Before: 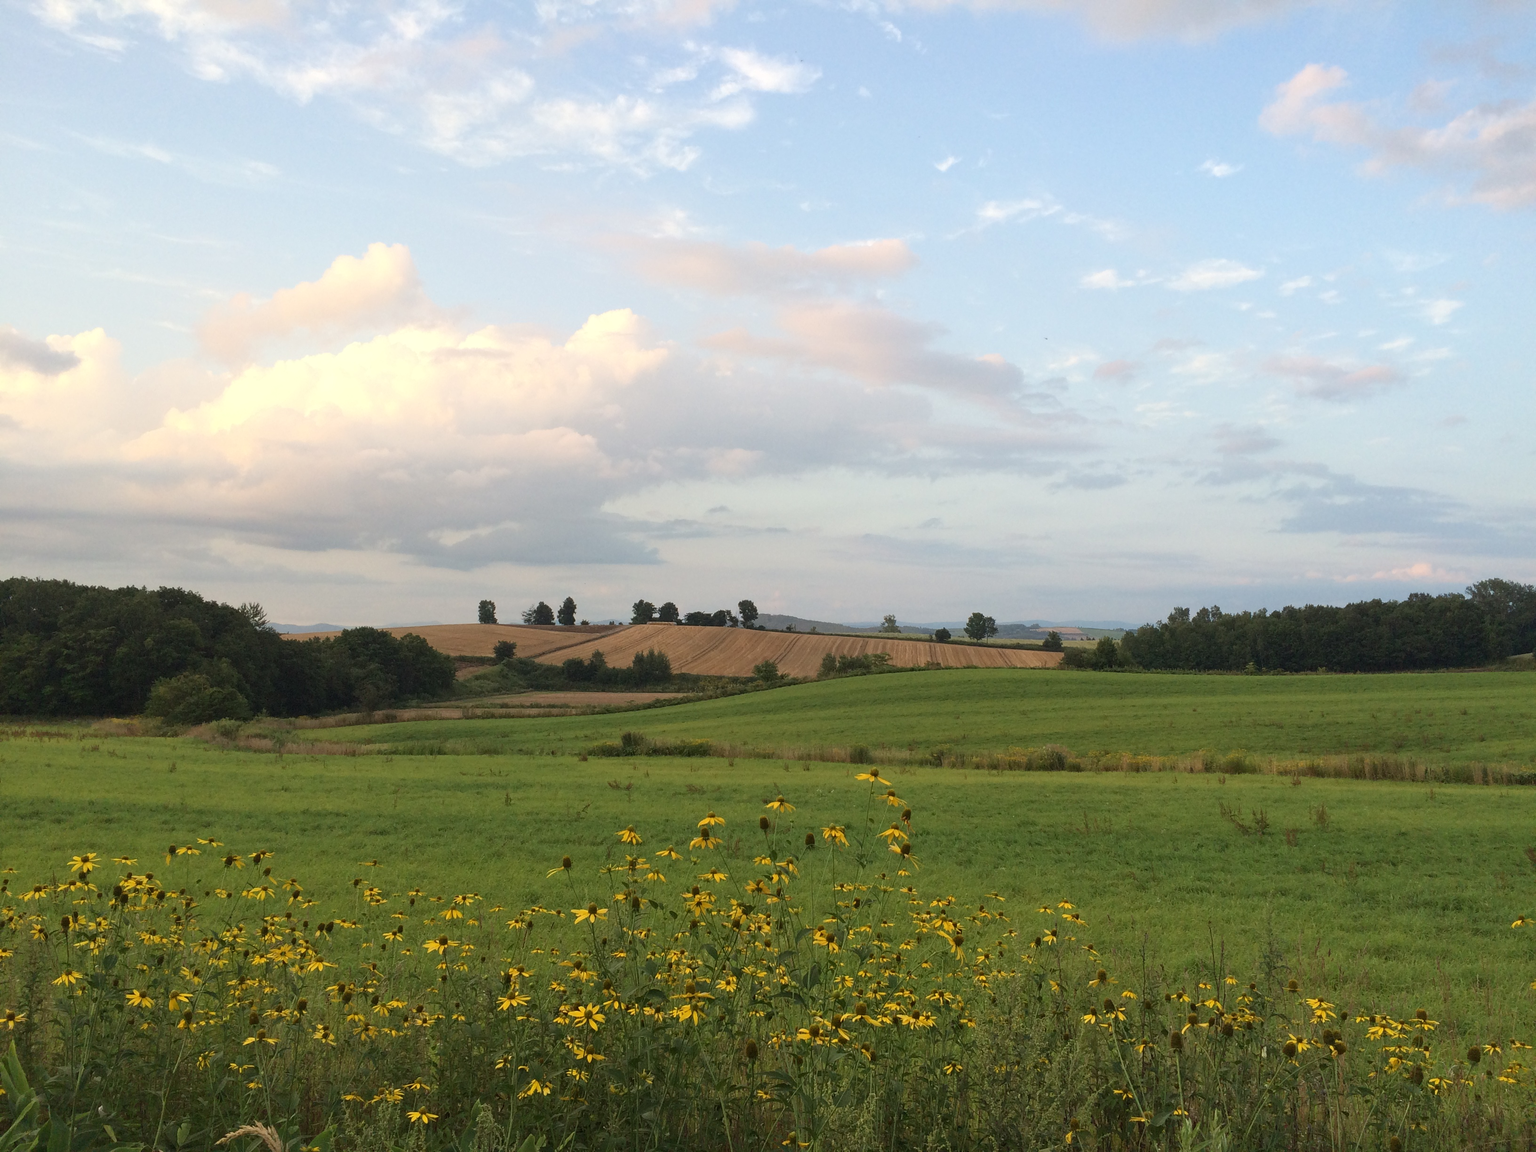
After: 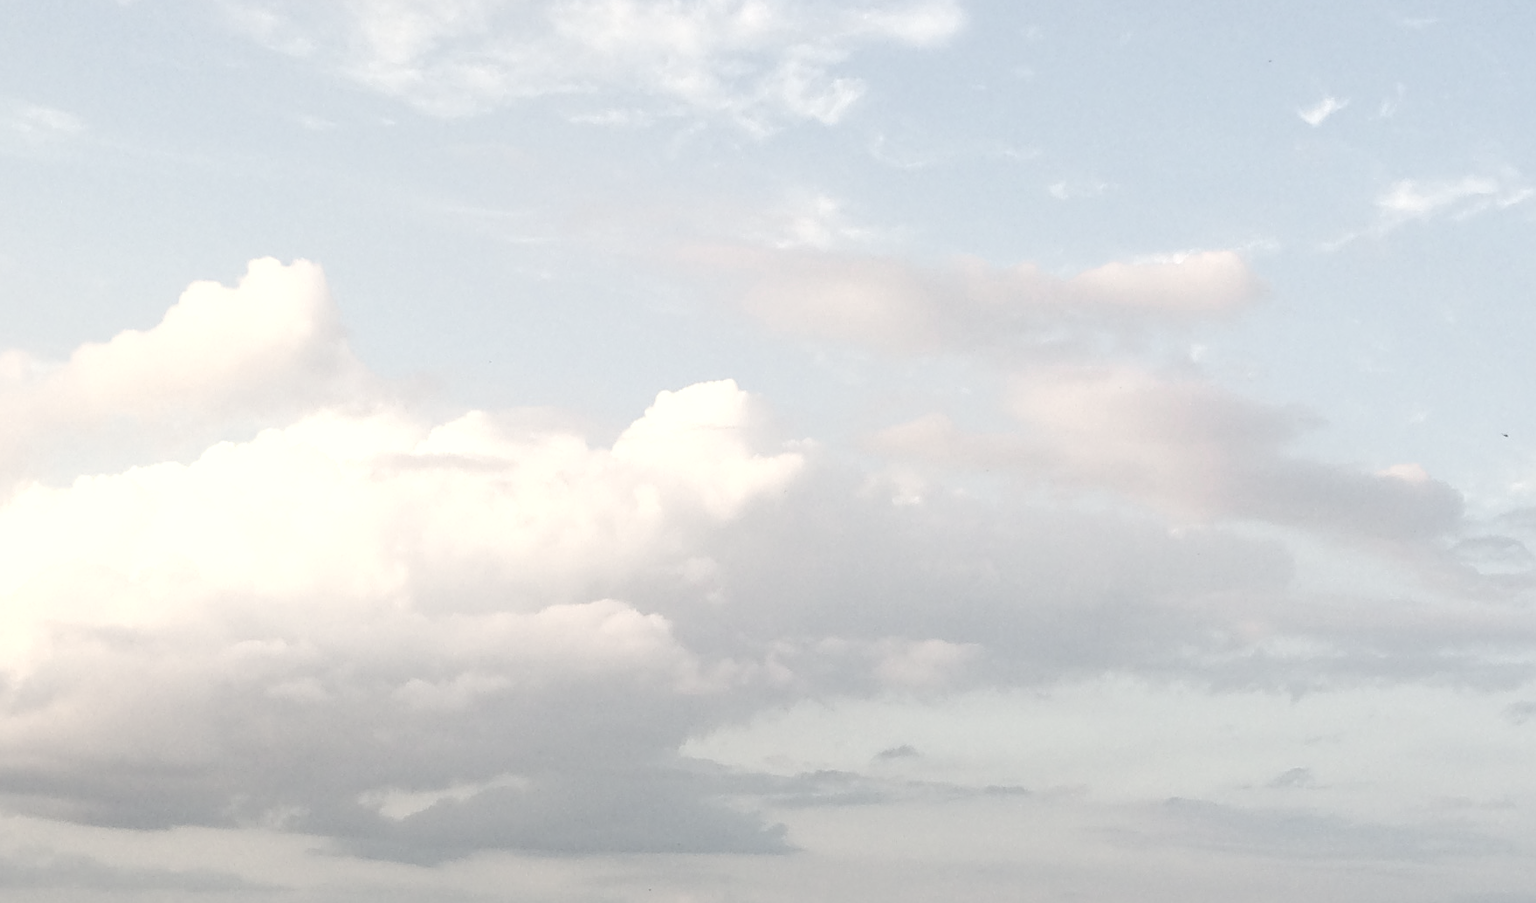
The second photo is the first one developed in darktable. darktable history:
sharpen: radius 2.584, amount 0.688
crop: left 15.306%, top 9.065%, right 30.789%, bottom 48.638%
color zones: curves: ch0 [(0, 0.6) (0.129, 0.585) (0.193, 0.596) (0.429, 0.5) (0.571, 0.5) (0.714, 0.5) (0.857, 0.5) (1, 0.6)]; ch1 [(0, 0.453) (0.112, 0.245) (0.213, 0.252) (0.429, 0.233) (0.571, 0.231) (0.683, 0.242) (0.857, 0.296) (1, 0.453)]
